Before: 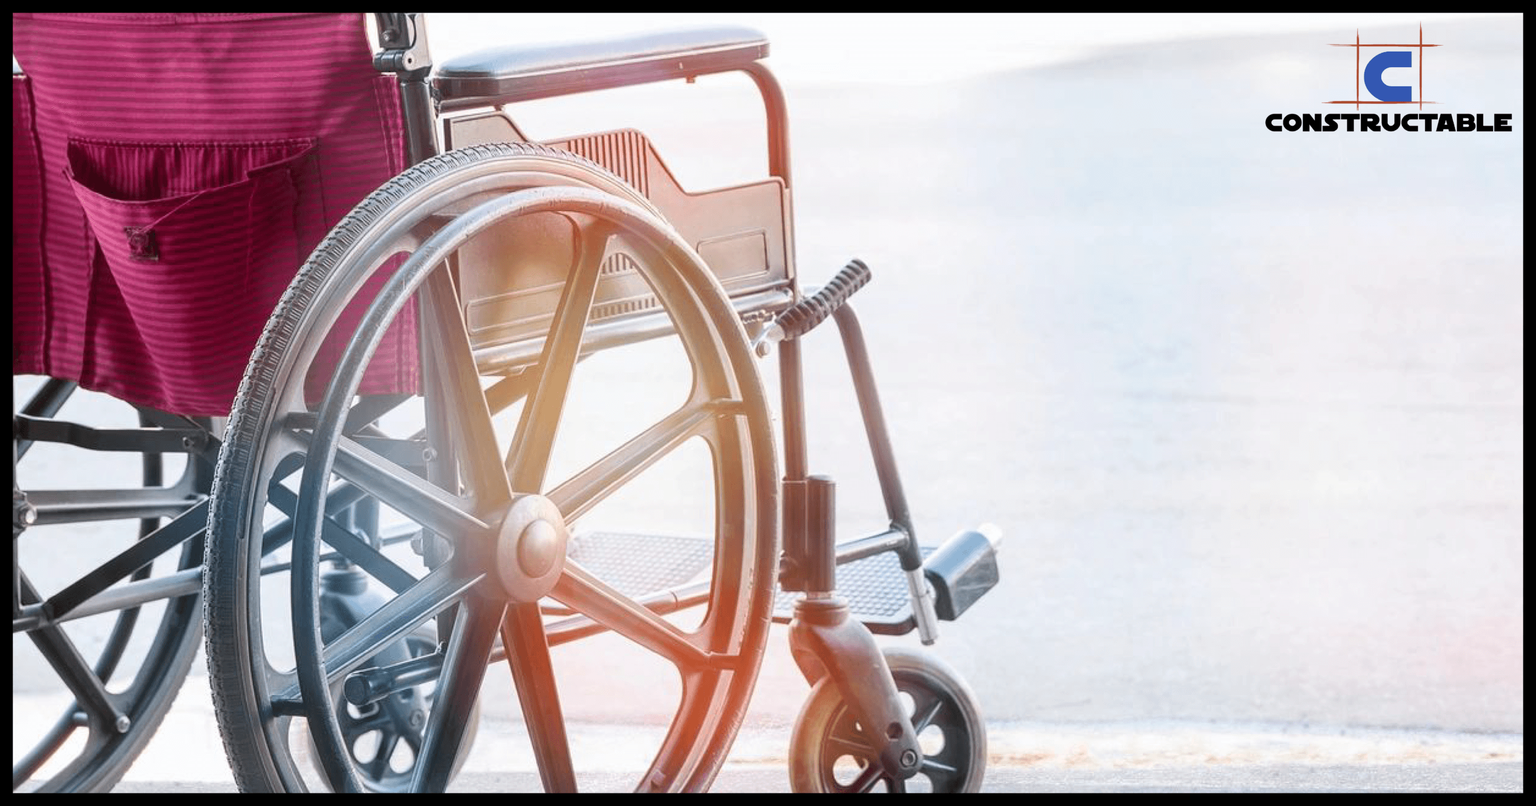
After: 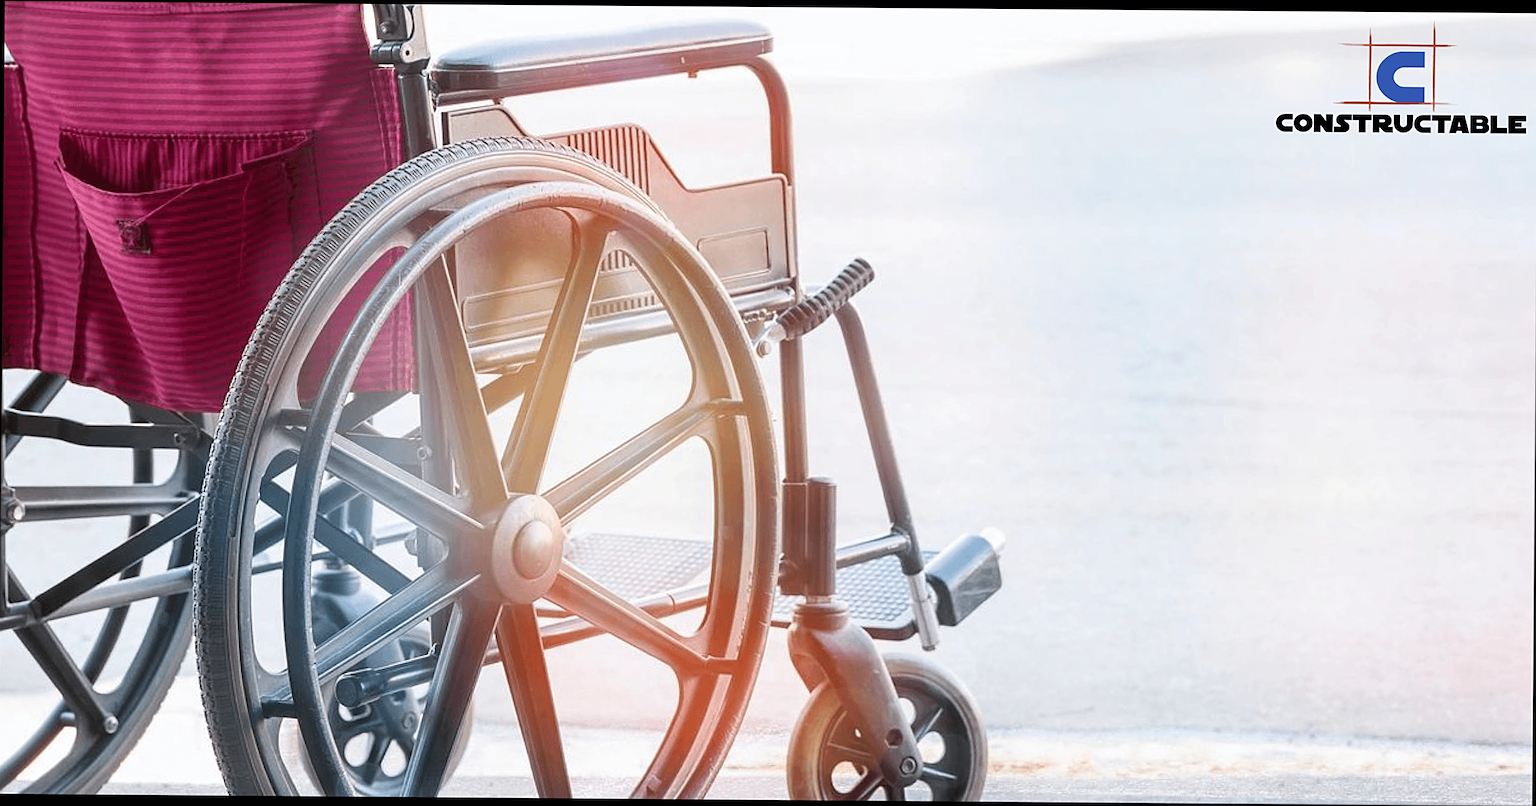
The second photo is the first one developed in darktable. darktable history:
sharpen: on, module defaults
crop and rotate: angle -0.461°
exposure: compensate exposure bias true, compensate highlight preservation false
tone equalizer: on, module defaults
